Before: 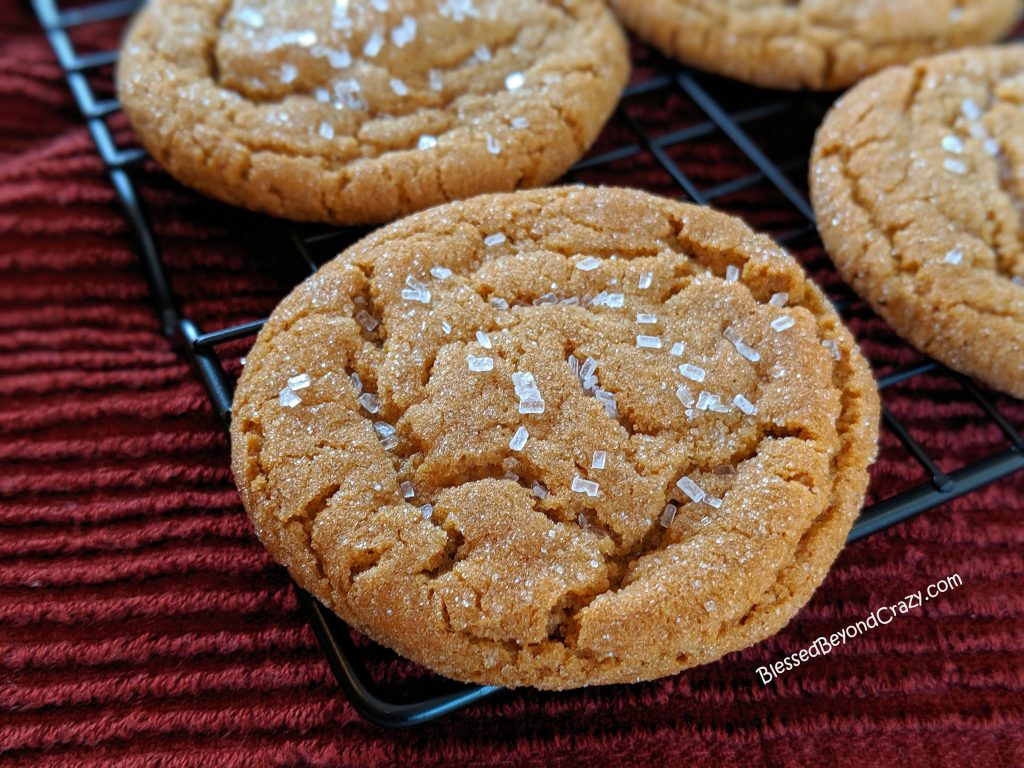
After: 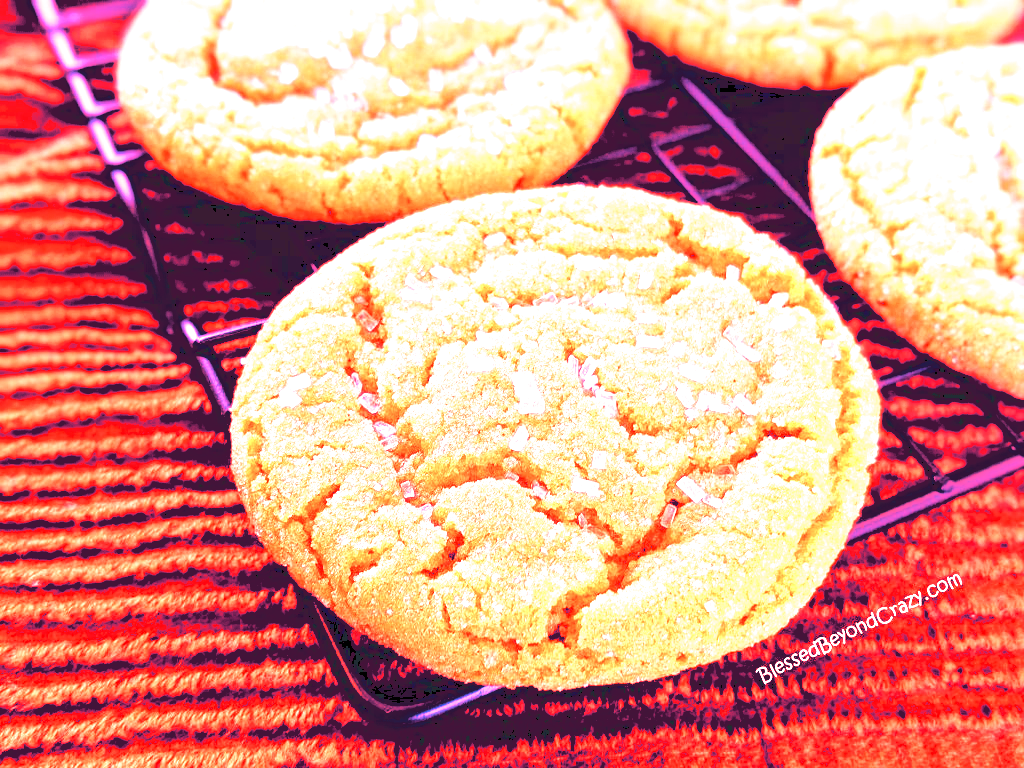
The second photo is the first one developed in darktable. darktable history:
velvia: on, module defaults
split-toning: shadows › hue 255.6°, shadows › saturation 0.66, highlights › hue 43.2°, highlights › saturation 0.68, balance -50.1
white balance: red 4.26, blue 1.802
base curve: curves: ch0 [(0.065, 0.026) (0.236, 0.358) (0.53, 0.546) (0.777, 0.841) (0.924, 0.992)], preserve colors average RGB
